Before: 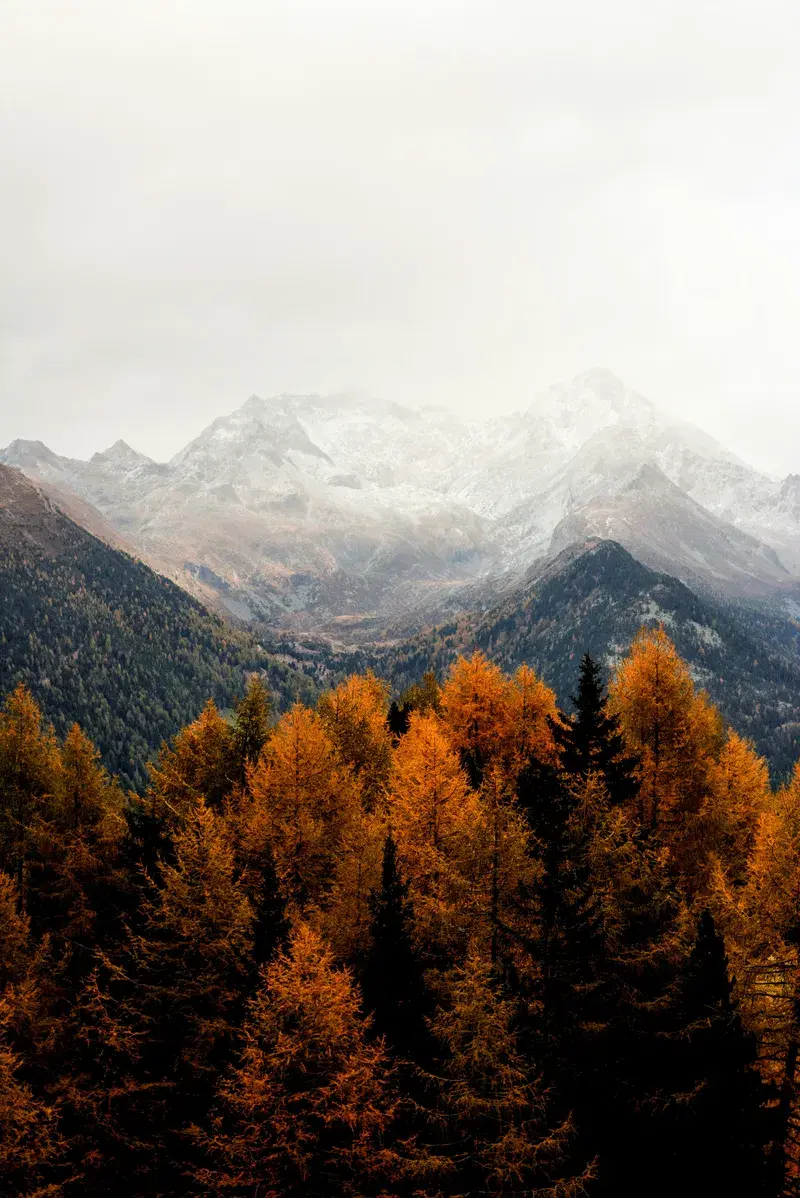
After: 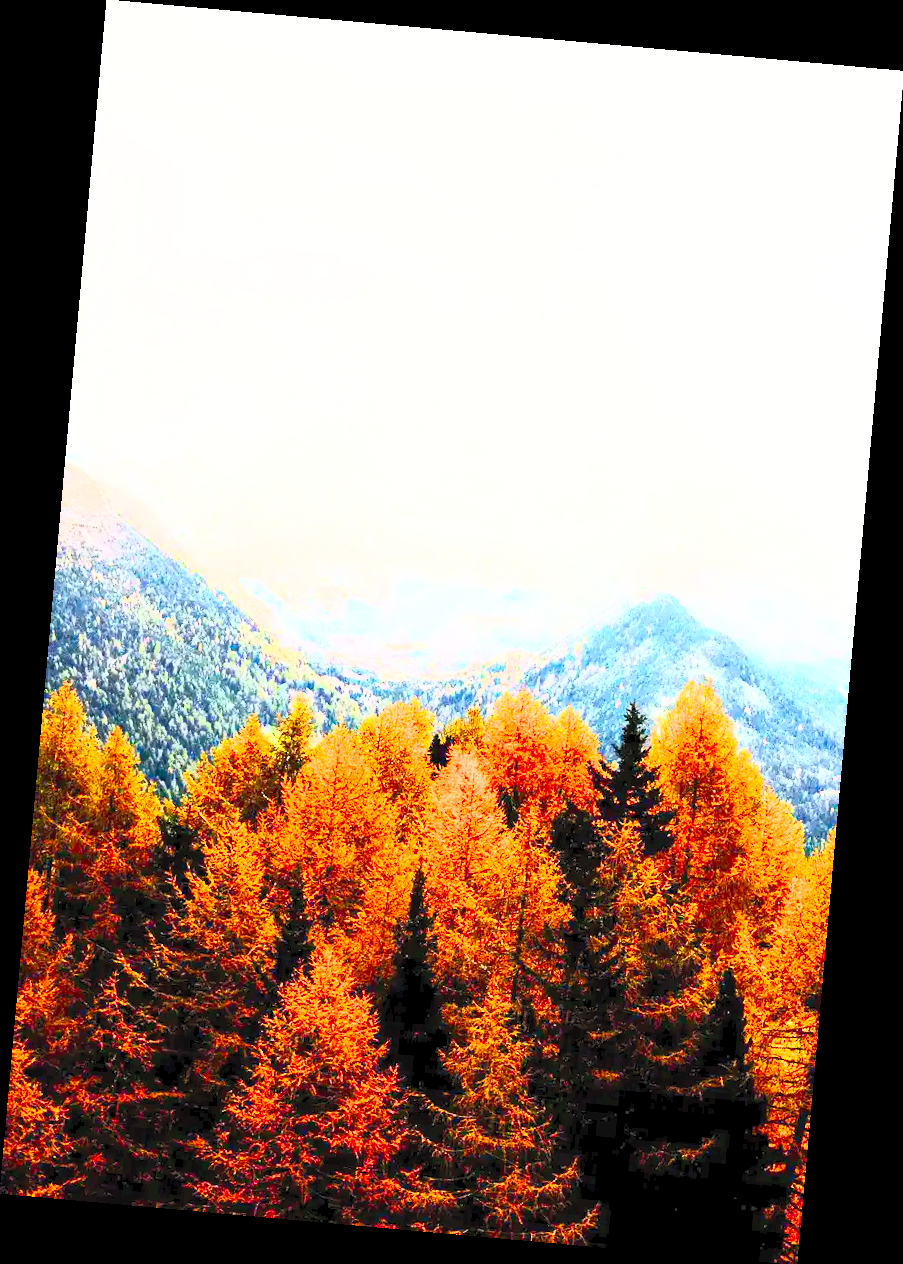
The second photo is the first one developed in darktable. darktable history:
filmic rgb: middle gray luminance 4.29%, black relative exposure -13 EV, white relative exposure 5 EV, threshold 6 EV, target black luminance 0%, hardness 5.19, latitude 59.69%, contrast 0.767, highlights saturation mix 5%, shadows ↔ highlights balance 25.95%, add noise in highlights 0, color science v3 (2019), use custom middle-gray values true, iterations of high-quality reconstruction 0, contrast in highlights soft, enable highlight reconstruction true
rotate and perspective: rotation 5.12°, automatic cropping off
contrast brightness saturation: contrast 1, brightness 1, saturation 1
